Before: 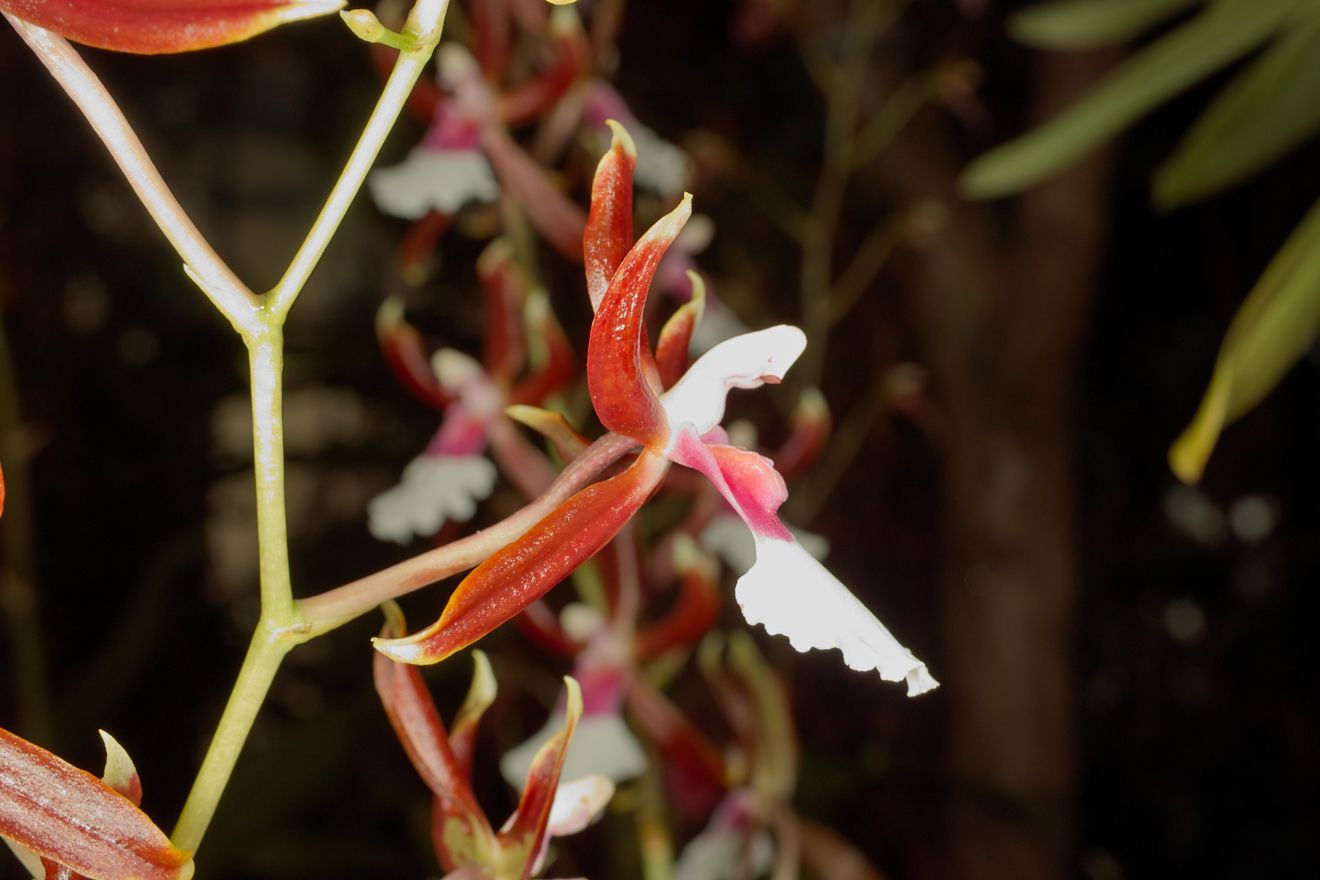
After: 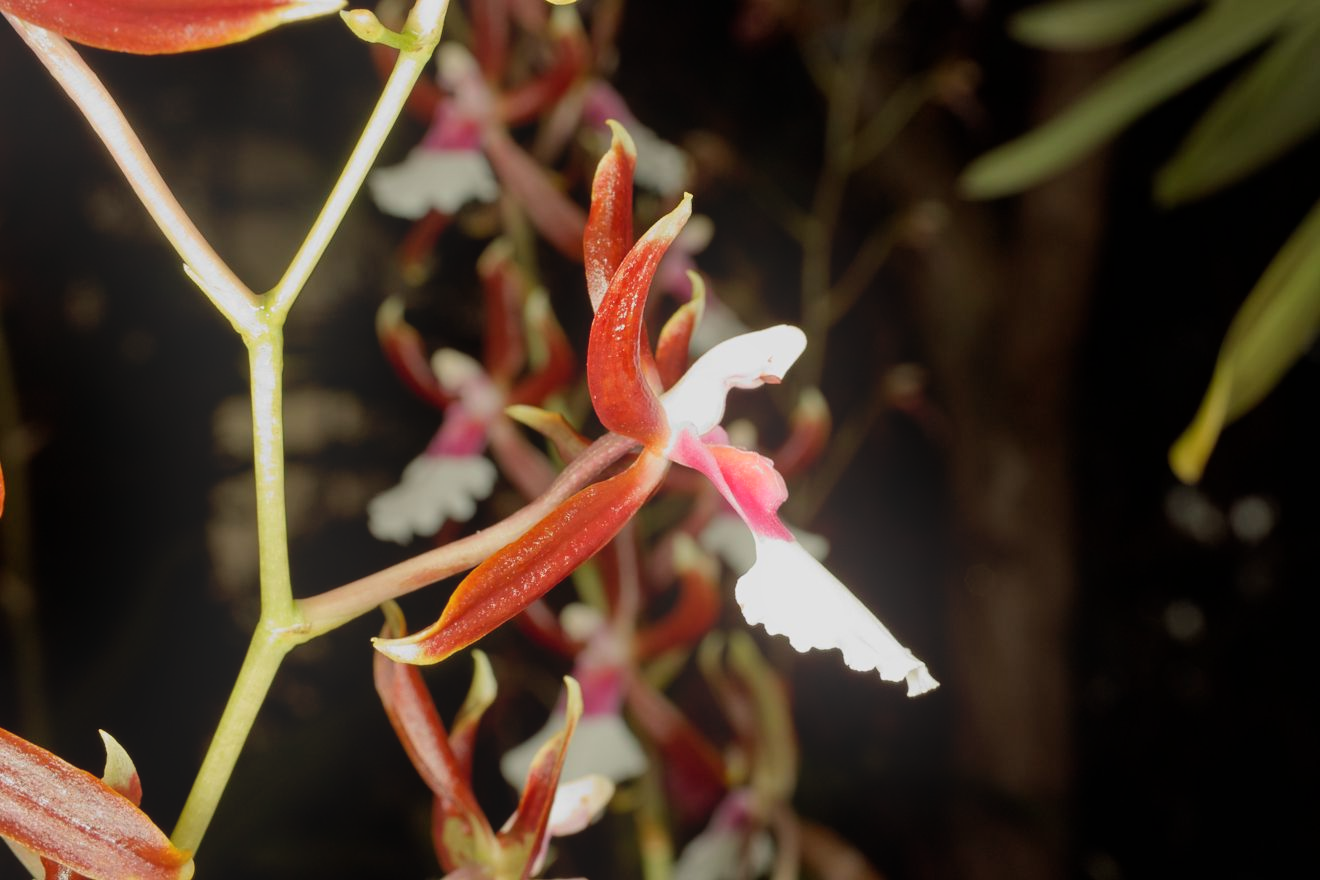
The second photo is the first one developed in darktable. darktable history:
filmic rgb: black relative exposure -9.5 EV, white relative exposure 3.02 EV, hardness 6.12
bloom: threshold 82.5%, strength 16.25%
